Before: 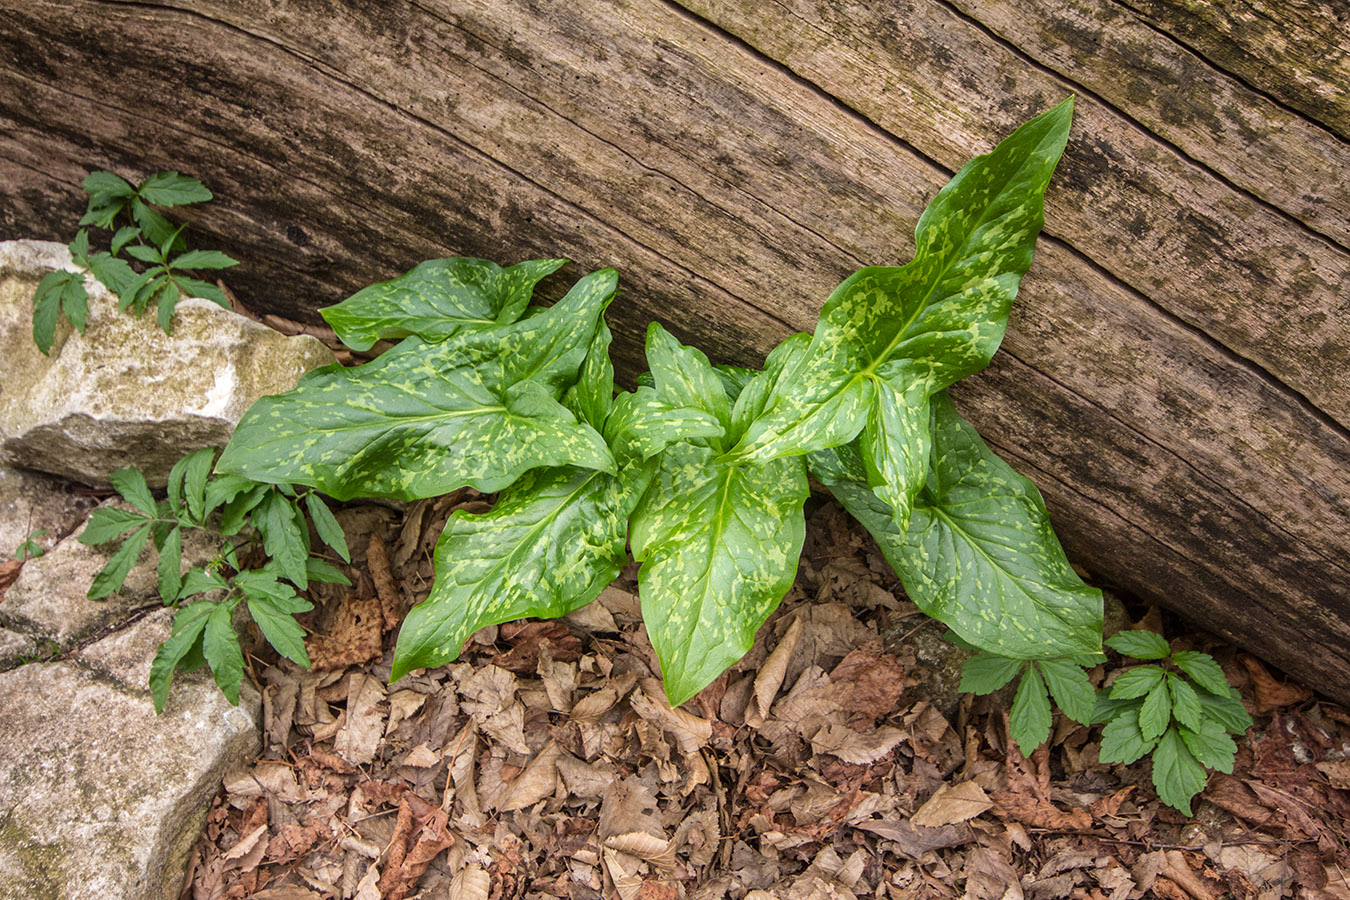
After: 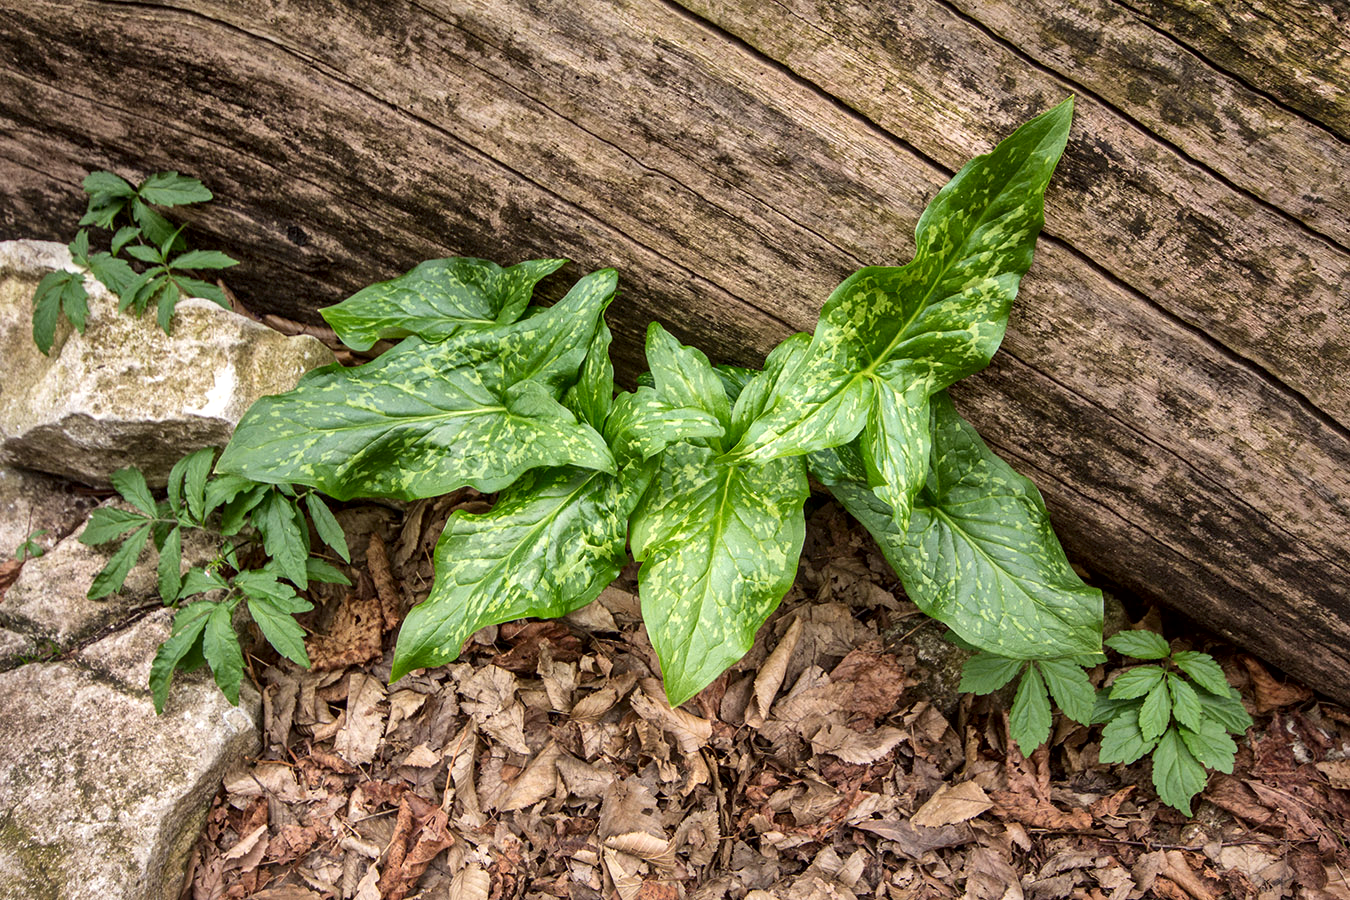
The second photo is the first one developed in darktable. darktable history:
local contrast: mode bilateral grid, contrast 25, coarseness 60, detail 151%, midtone range 0.2
shadows and highlights: low approximation 0.01, soften with gaussian
